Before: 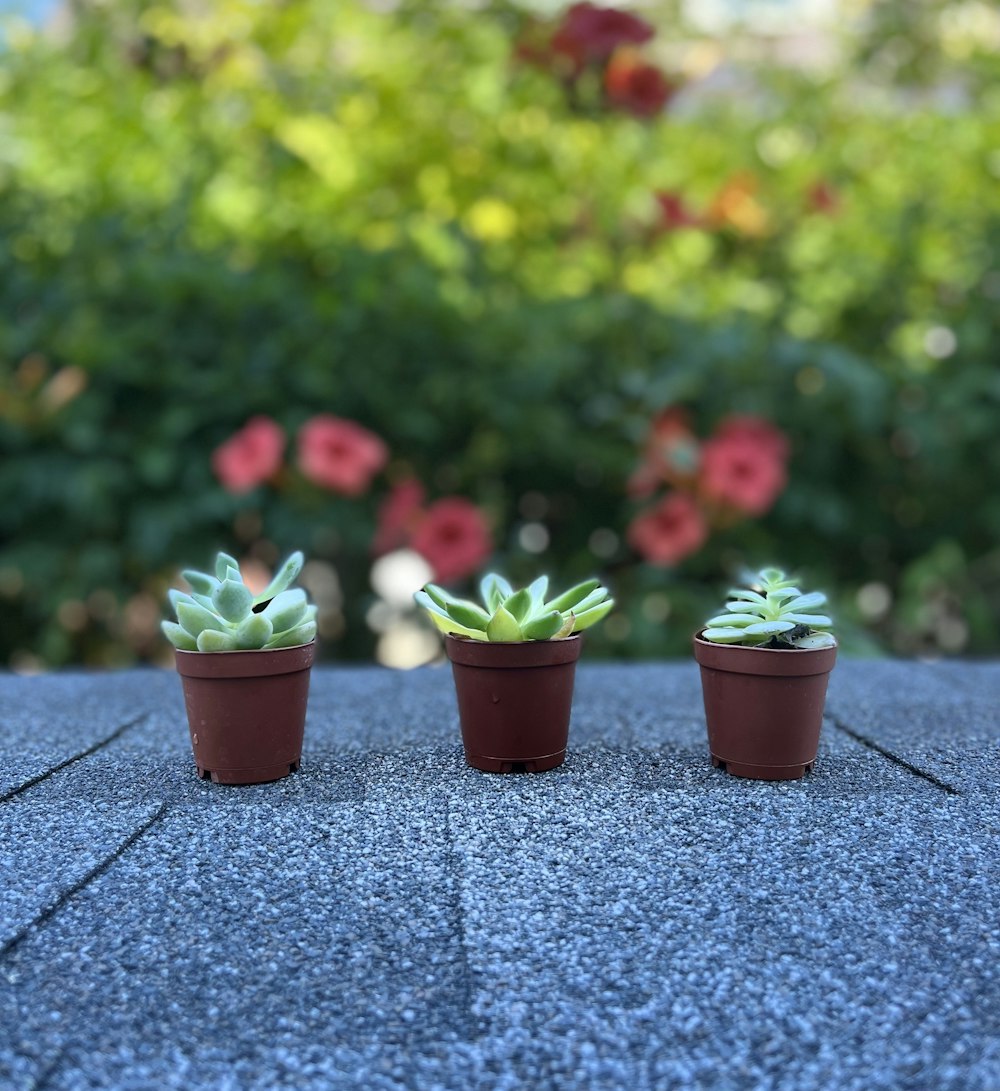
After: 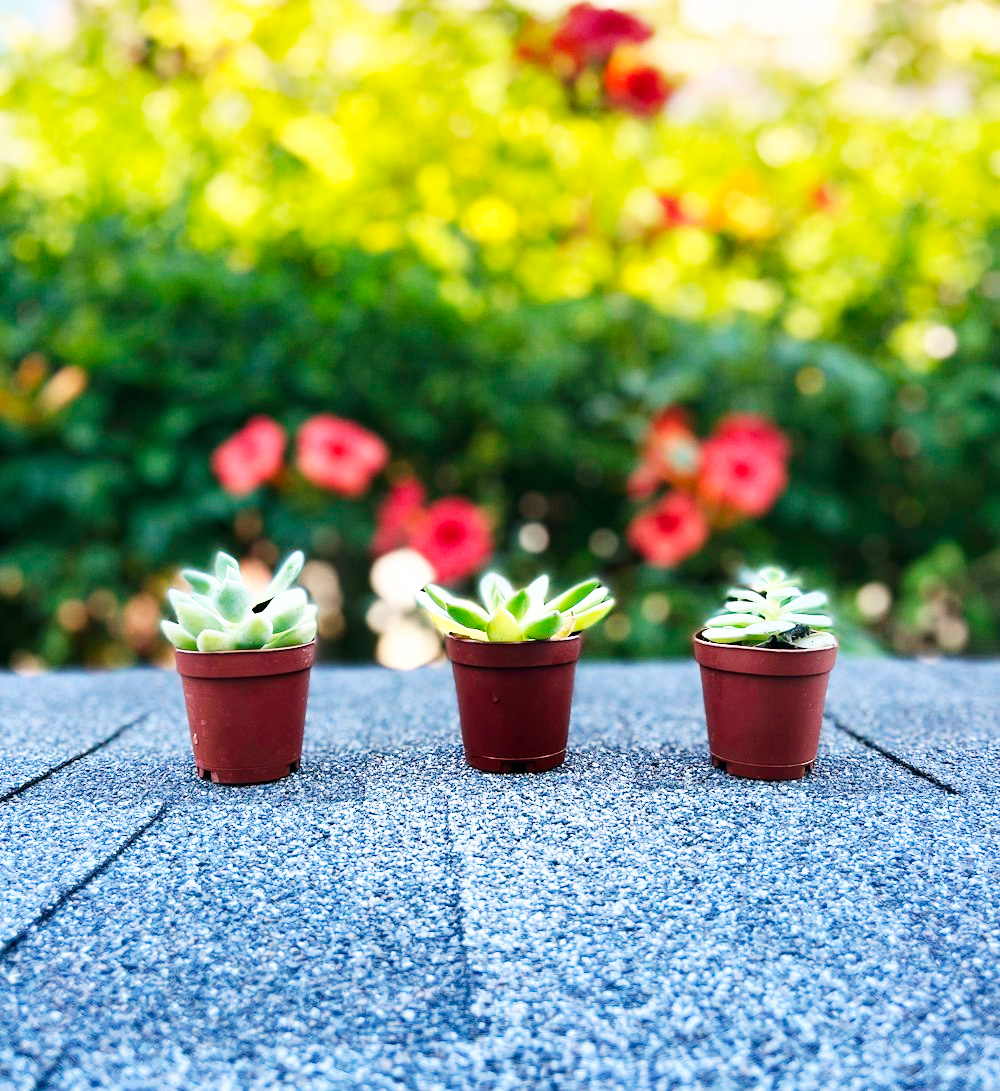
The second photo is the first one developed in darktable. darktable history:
white balance: red 1.127, blue 0.943
base curve: curves: ch0 [(0, 0) (0.007, 0.004) (0.027, 0.03) (0.046, 0.07) (0.207, 0.54) (0.442, 0.872) (0.673, 0.972) (1, 1)], preserve colors none
